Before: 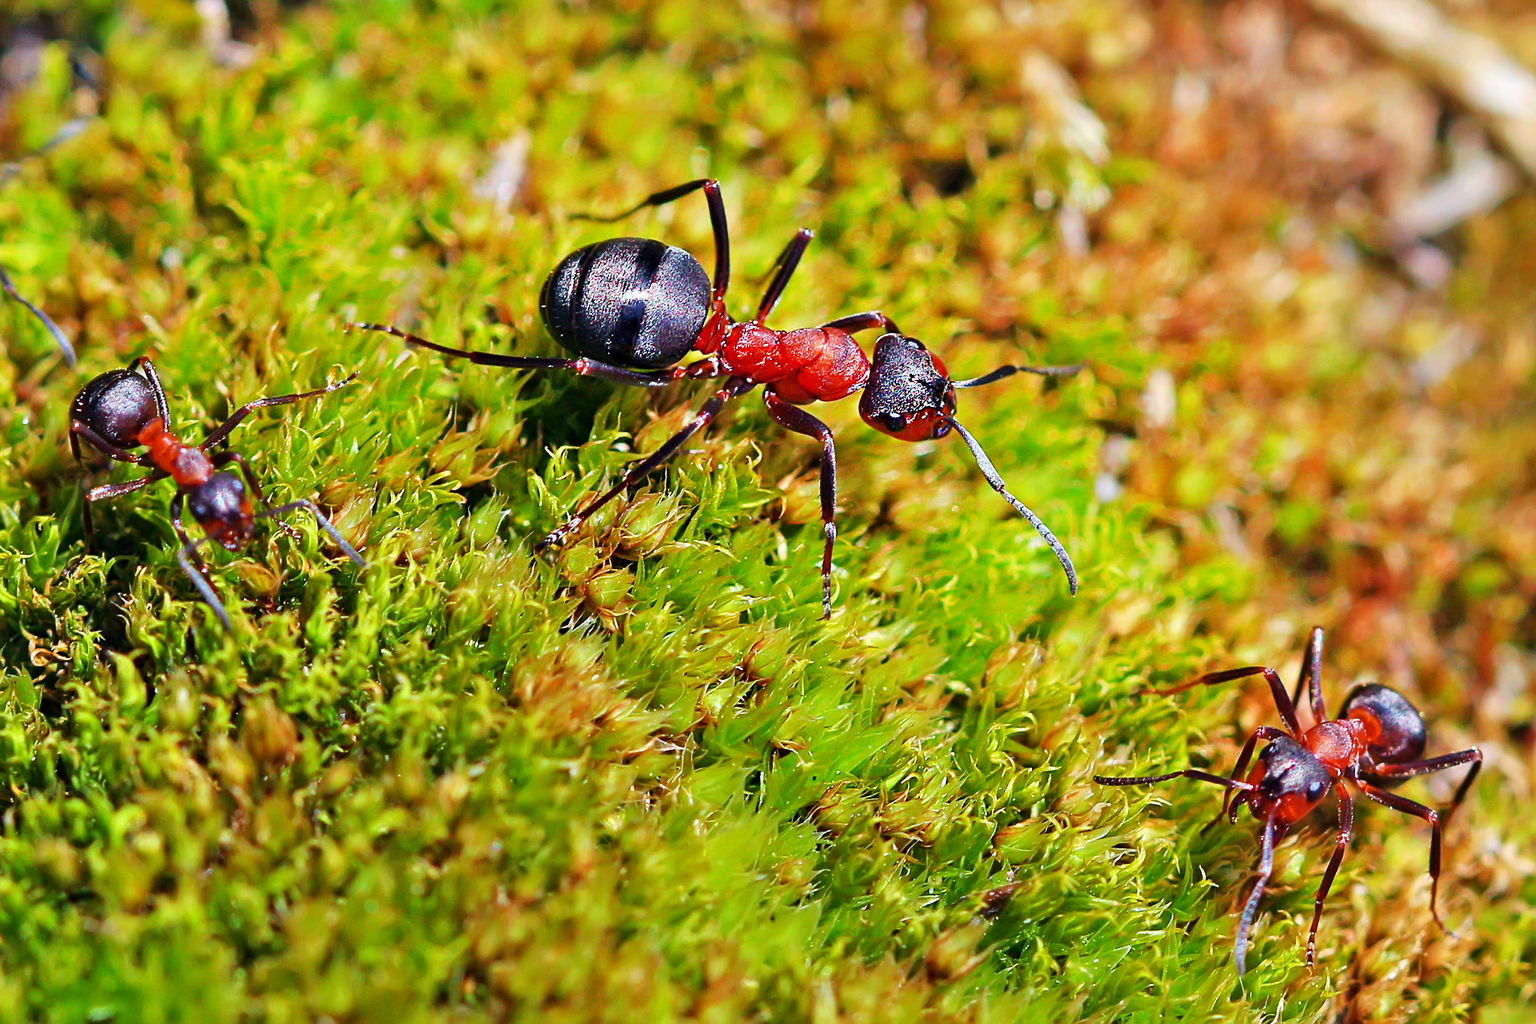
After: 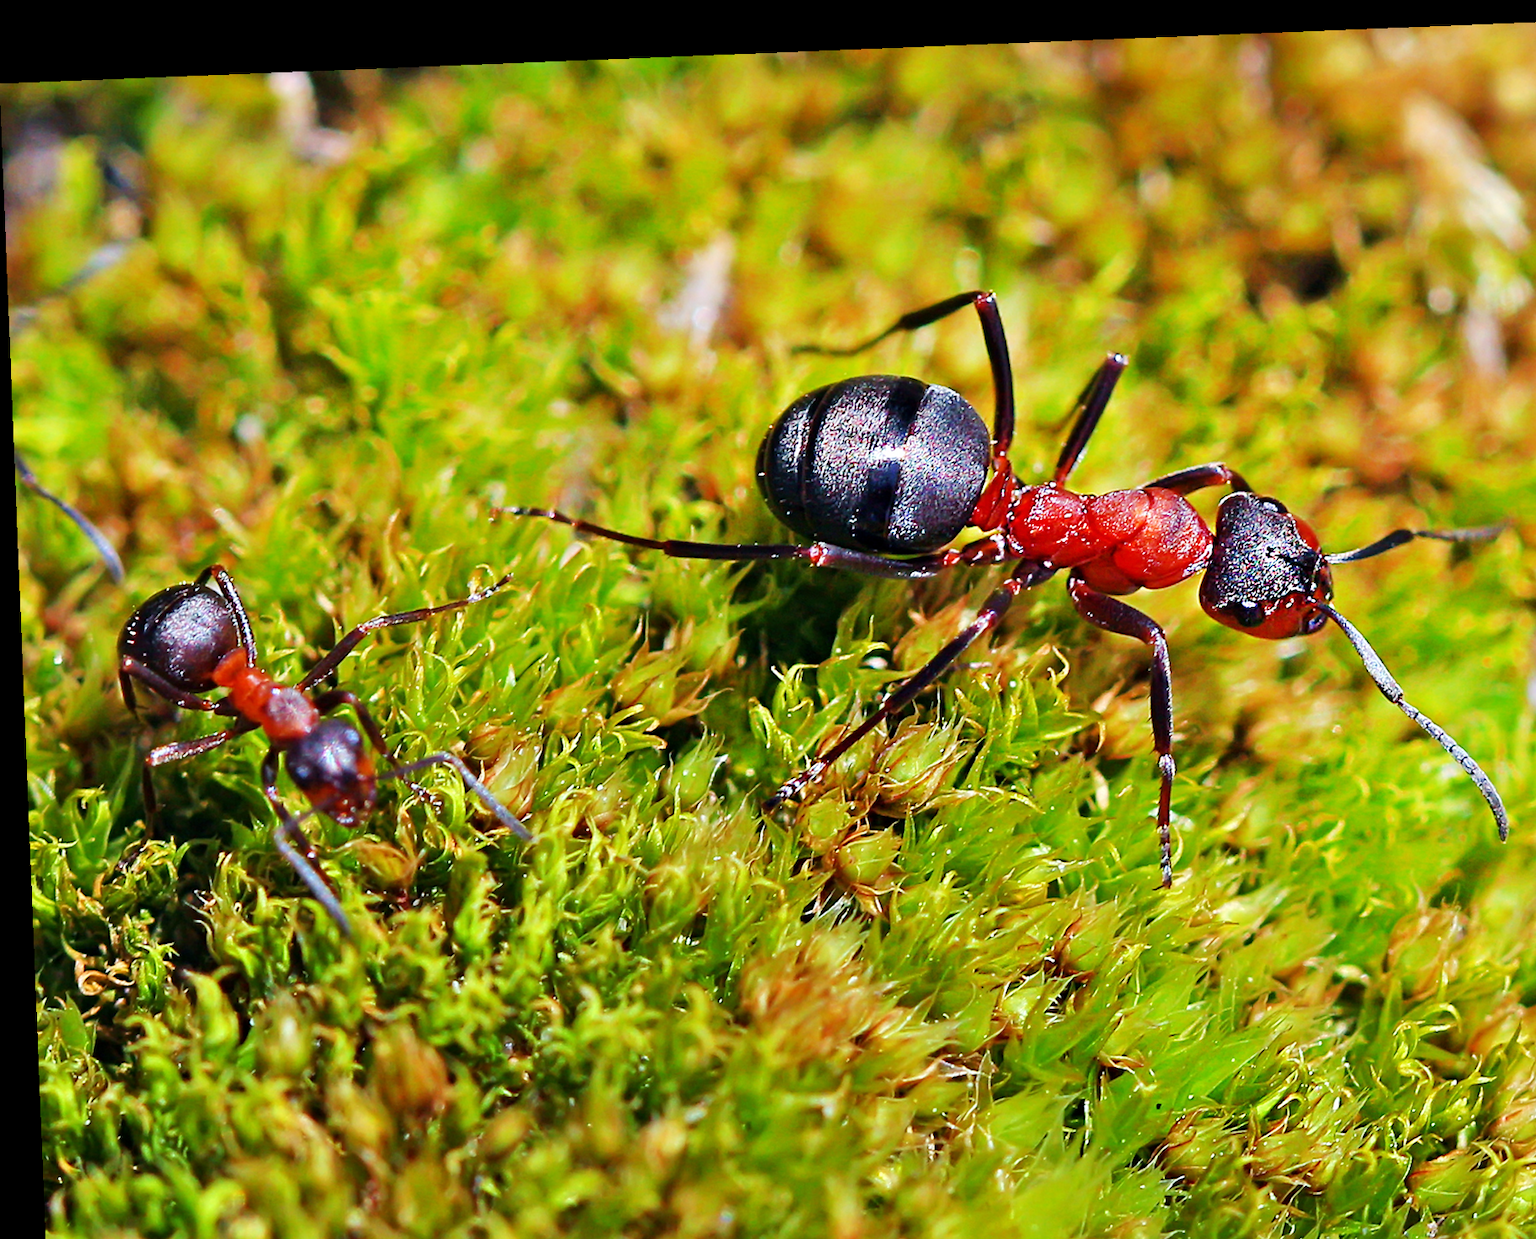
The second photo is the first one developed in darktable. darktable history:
rotate and perspective: rotation -2.29°, automatic cropping off
base curve: preserve colors none
crop: right 28.885%, bottom 16.626%
